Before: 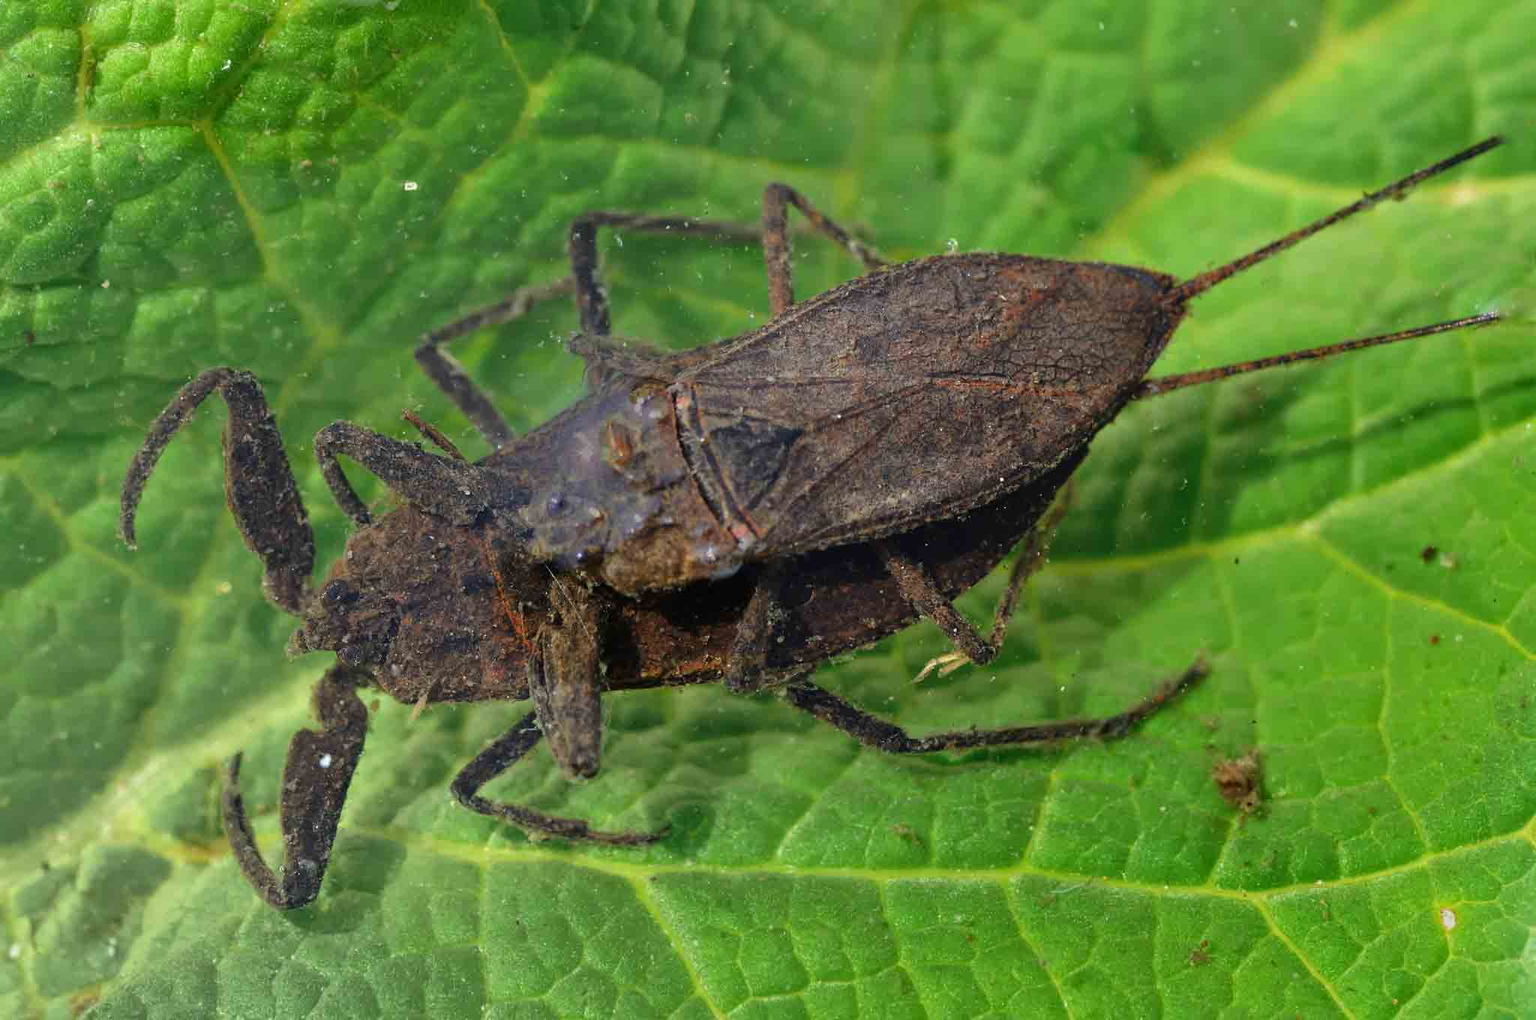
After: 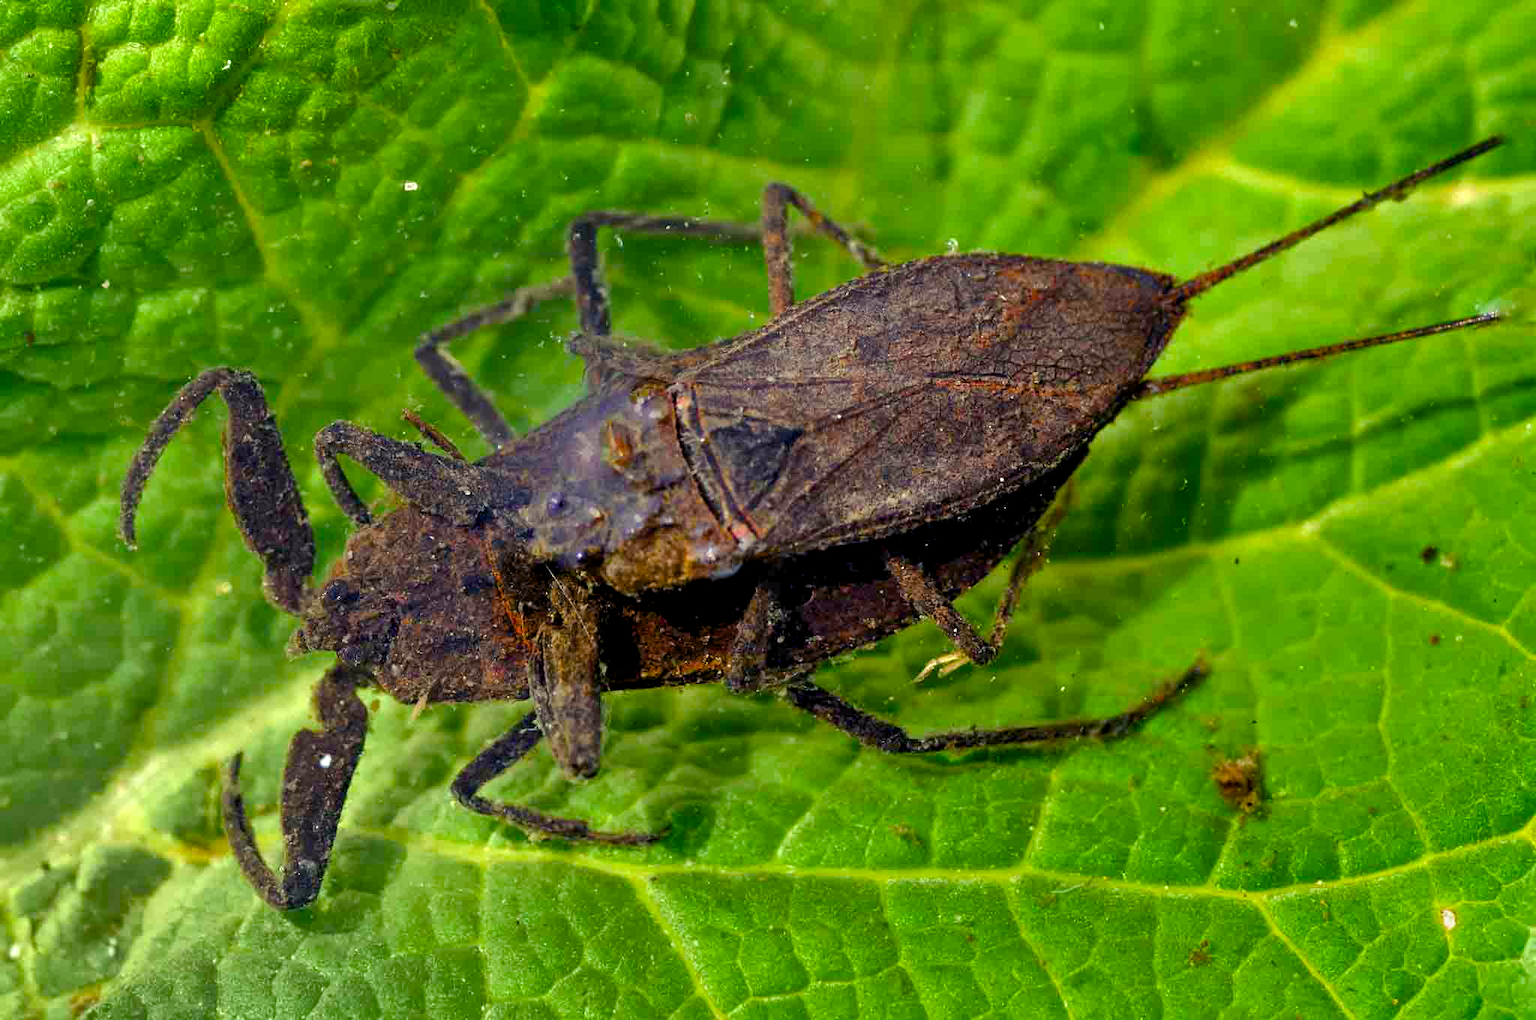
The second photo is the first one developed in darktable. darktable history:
color balance rgb: shadows lift › luminance -21.66%, shadows lift › chroma 6.57%, shadows lift › hue 270°, power › chroma 0.68%, power › hue 60°, highlights gain › luminance 6.08%, highlights gain › chroma 1.33%, highlights gain › hue 90°, global offset › luminance -0.87%, perceptual saturation grading › global saturation 26.86%, perceptual saturation grading › highlights -28.39%, perceptual saturation grading › mid-tones 15.22%, perceptual saturation grading › shadows 33.98%, perceptual brilliance grading › highlights 10%, perceptual brilliance grading › mid-tones 5%
shadows and highlights: shadows 30.63, highlights -63.22, shadows color adjustment 98%, highlights color adjustment 58.61%, soften with gaussian
tone equalizer: on, module defaults
